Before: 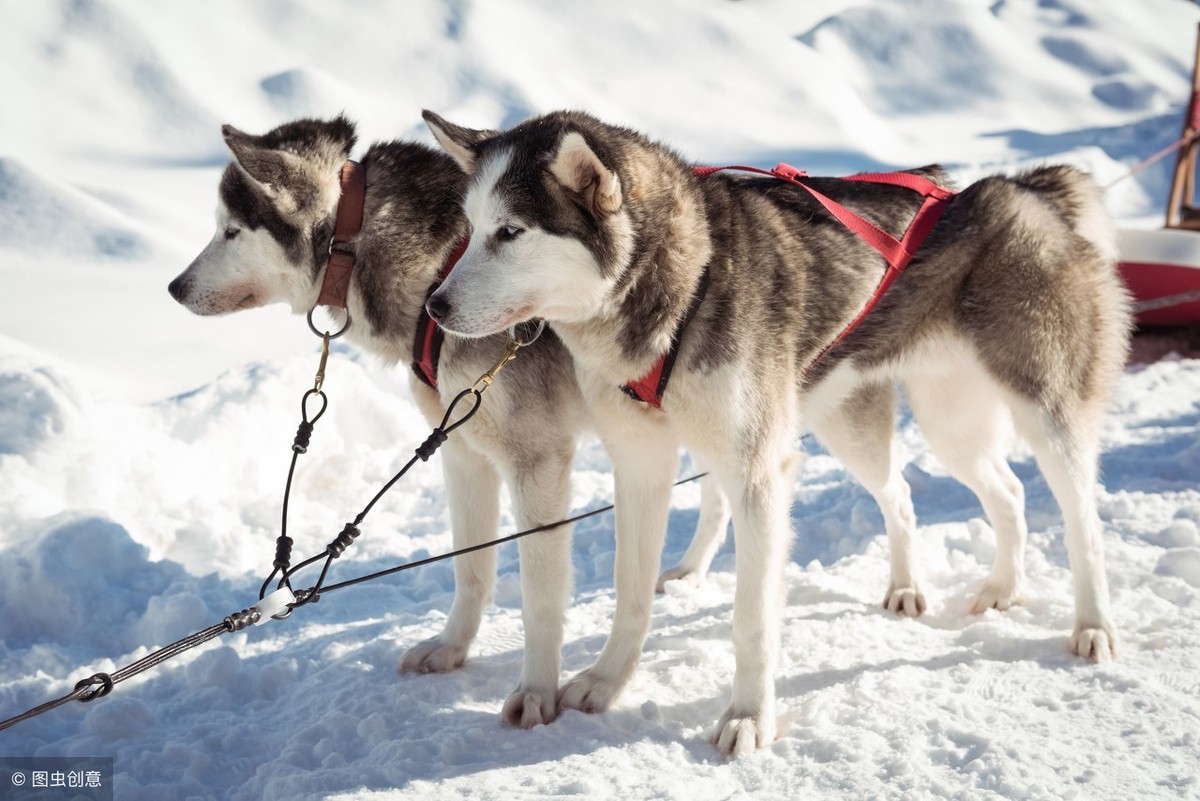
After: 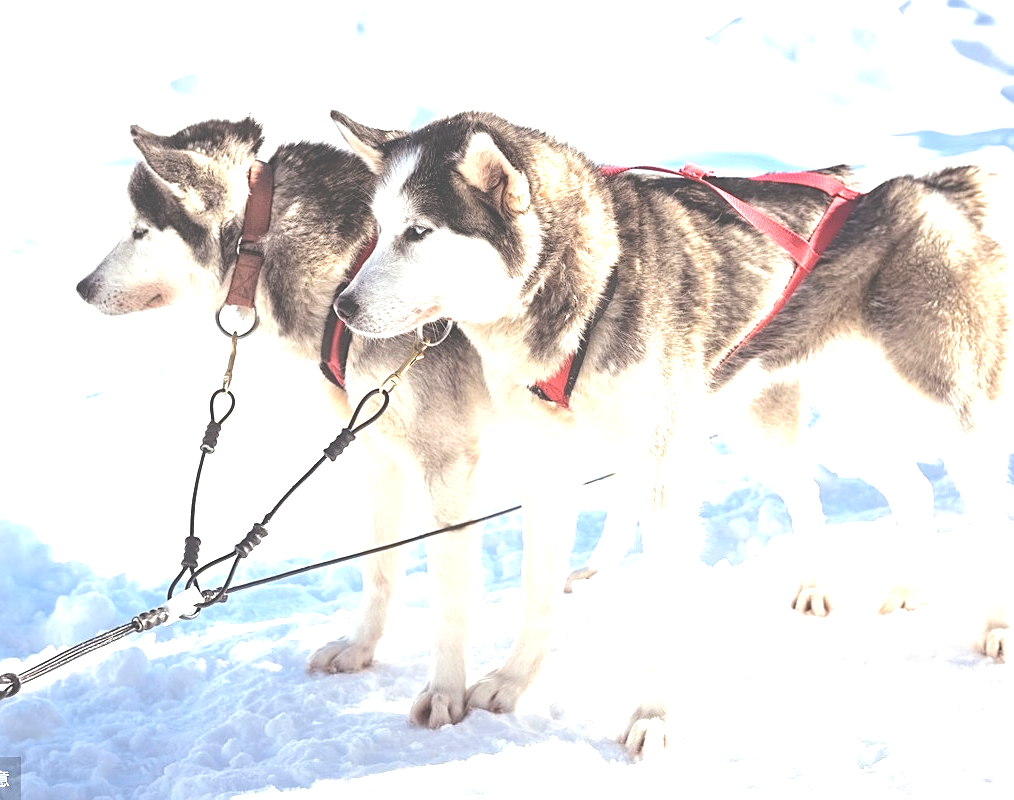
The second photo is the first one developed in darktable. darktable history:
local contrast: highlights 105%, shadows 102%, detail 119%, midtone range 0.2
tone curve: curves: ch0 [(0, 0) (0.003, 0.002) (0.011, 0.009) (0.025, 0.019) (0.044, 0.031) (0.069, 0.044) (0.1, 0.061) (0.136, 0.087) (0.177, 0.127) (0.224, 0.172) (0.277, 0.226) (0.335, 0.295) (0.399, 0.367) (0.468, 0.445) (0.543, 0.536) (0.623, 0.626) (0.709, 0.717) (0.801, 0.806) (0.898, 0.889) (1, 1)], color space Lab, independent channels, preserve colors none
sharpen: on, module defaults
crop: left 7.68%, right 7.785%
contrast brightness saturation: brightness 0.126
exposure: black level correction -0.024, exposure 1.395 EV, compensate highlight preservation false
